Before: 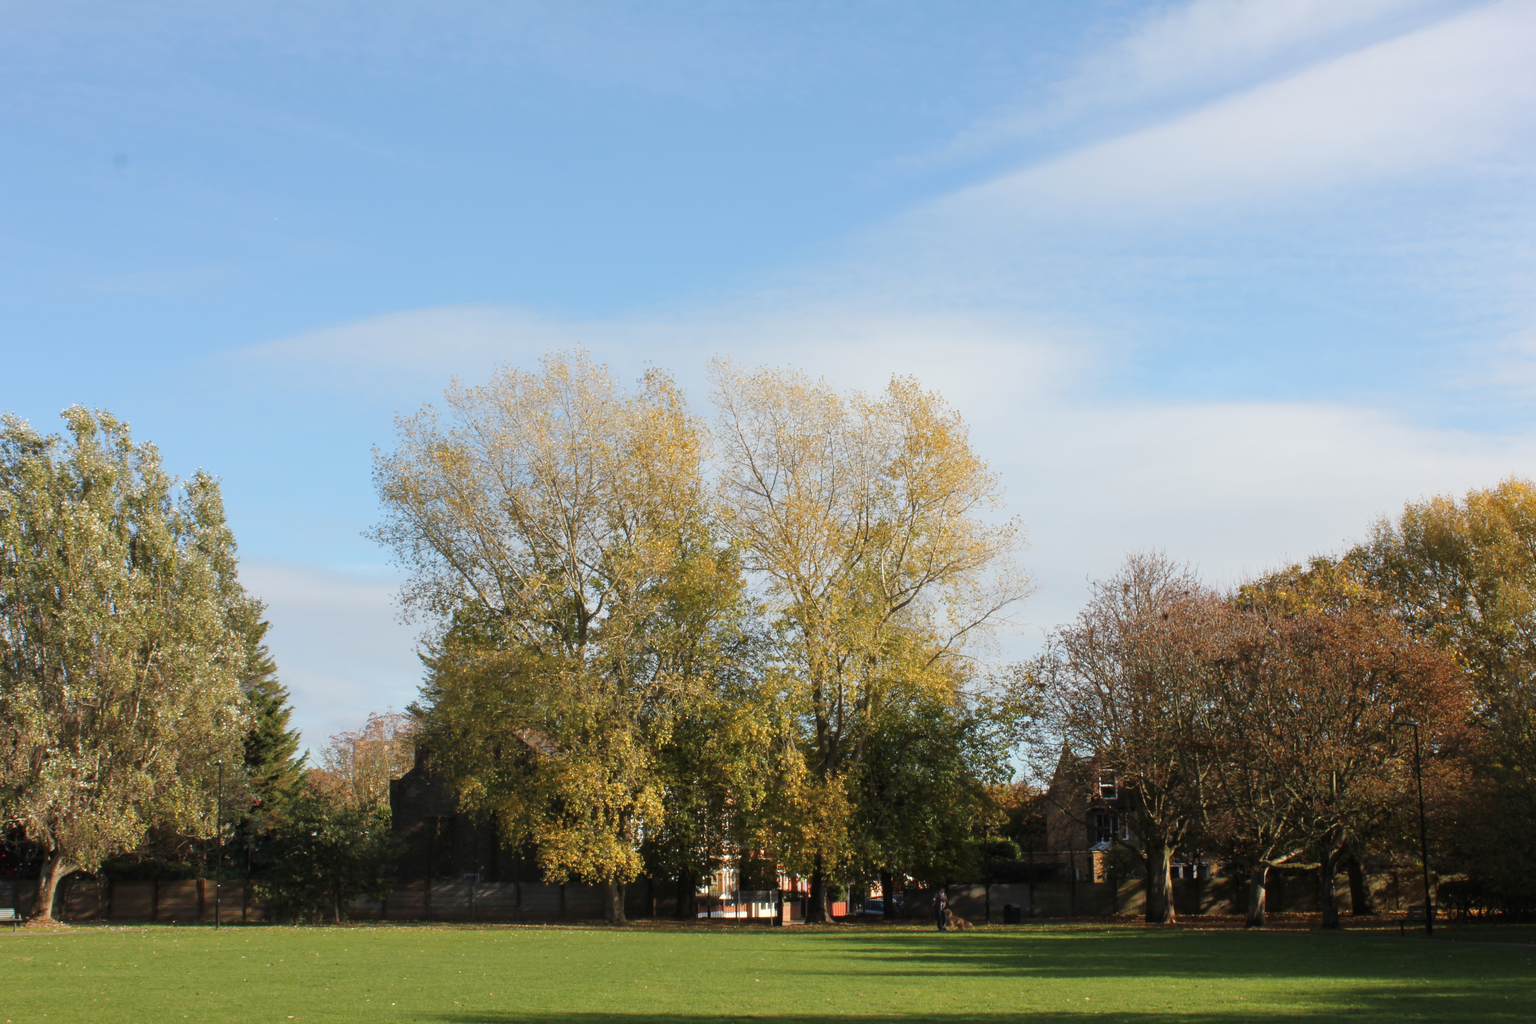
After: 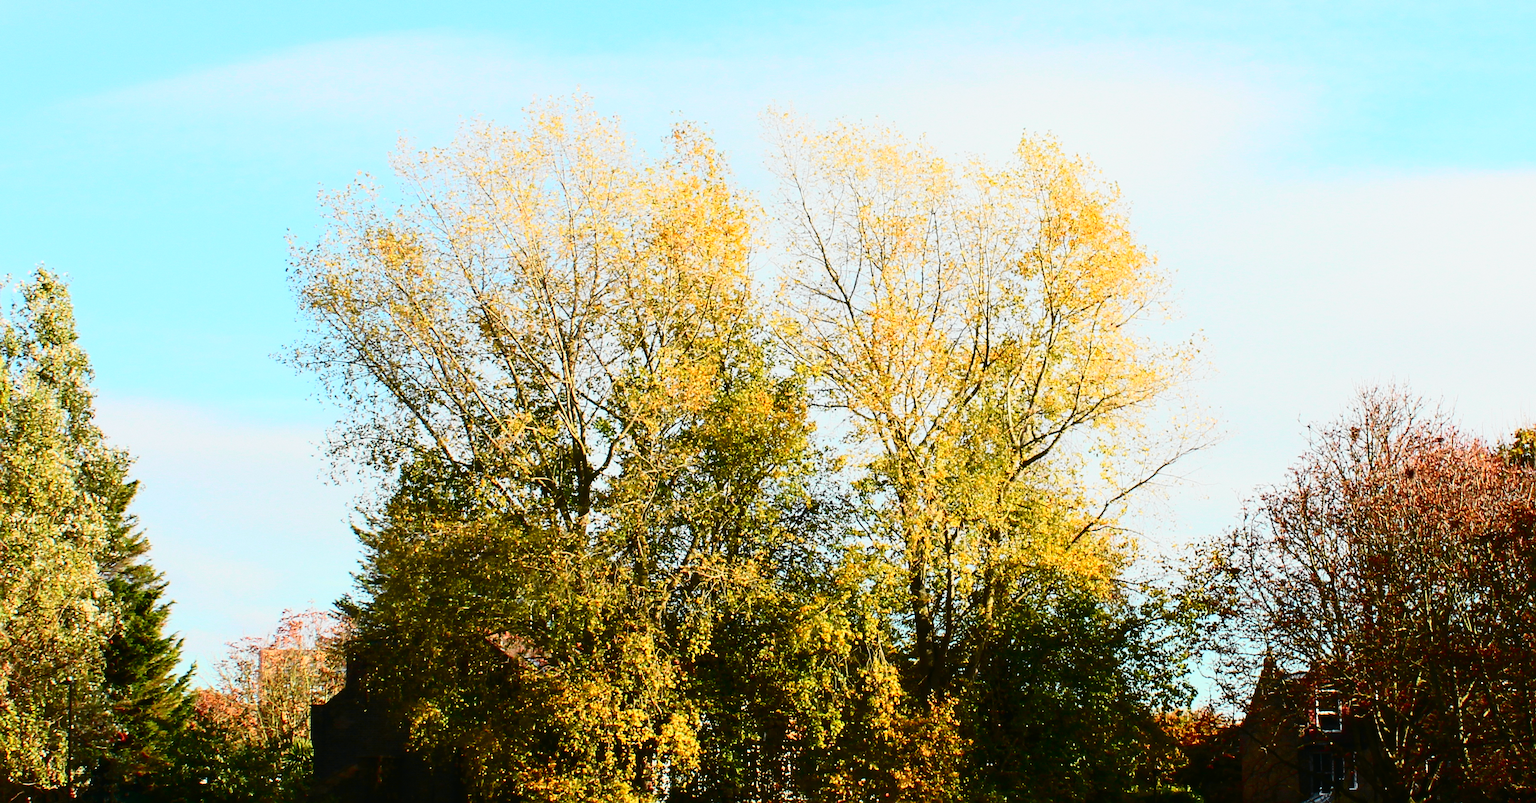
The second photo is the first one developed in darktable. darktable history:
sharpen: radius 2.543, amount 0.636
crop: left 11.123%, top 27.61%, right 18.3%, bottom 17.034%
exposure: exposure 0.207 EV, compensate highlight preservation false
grain: coarseness 0.09 ISO
tone equalizer: on, module defaults
contrast brightness saturation: contrast 0.32, brightness -0.08, saturation 0.17
tone curve: curves: ch0 [(0, 0.012) (0.144, 0.137) (0.326, 0.386) (0.489, 0.573) (0.656, 0.763) (0.849, 0.902) (1, 0.974)]; ch1 [(0, 0) (0.366, 0.367) (0.475, 0.453) (0.494, 0.493) (0.504, 0.497) (0.544, 0.579) (0.562, 0.619) (0.622, 0.694) (1, 1)]; ch2 [(0, 0) (0.333, 0.346) (0.375, 0.375) (0.424, 0.43) (0.476, 0.492) (0.502, 0.503) (0.533, 0.541) (0.572, 0.615) (0.605, 0.656) (0.641, 0.709) (1, 1)], color space Lab, independent channels, preserve colors none
